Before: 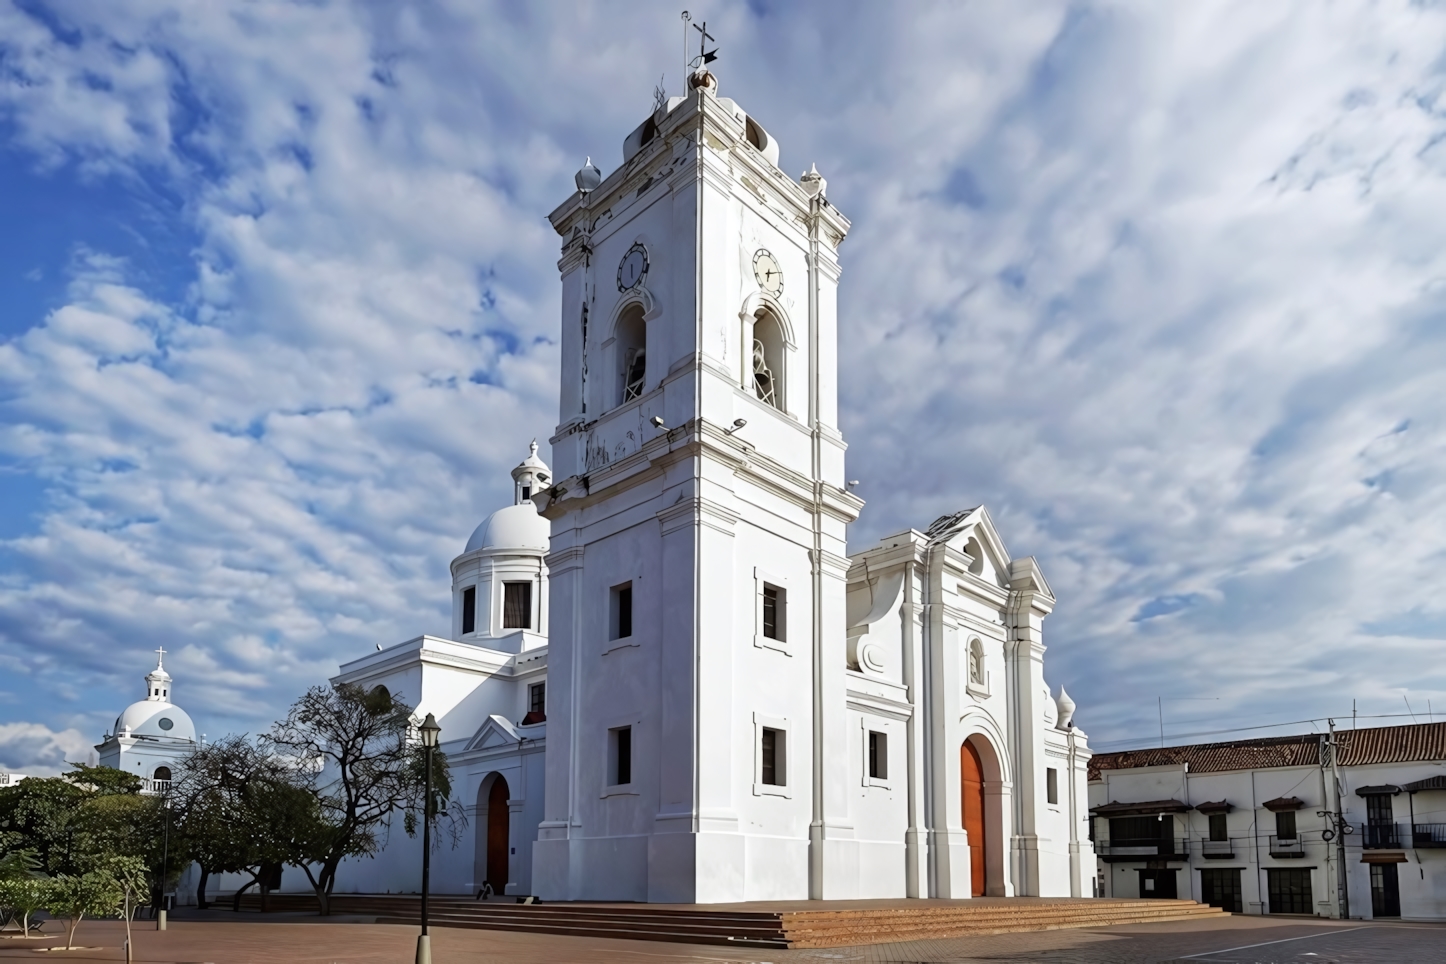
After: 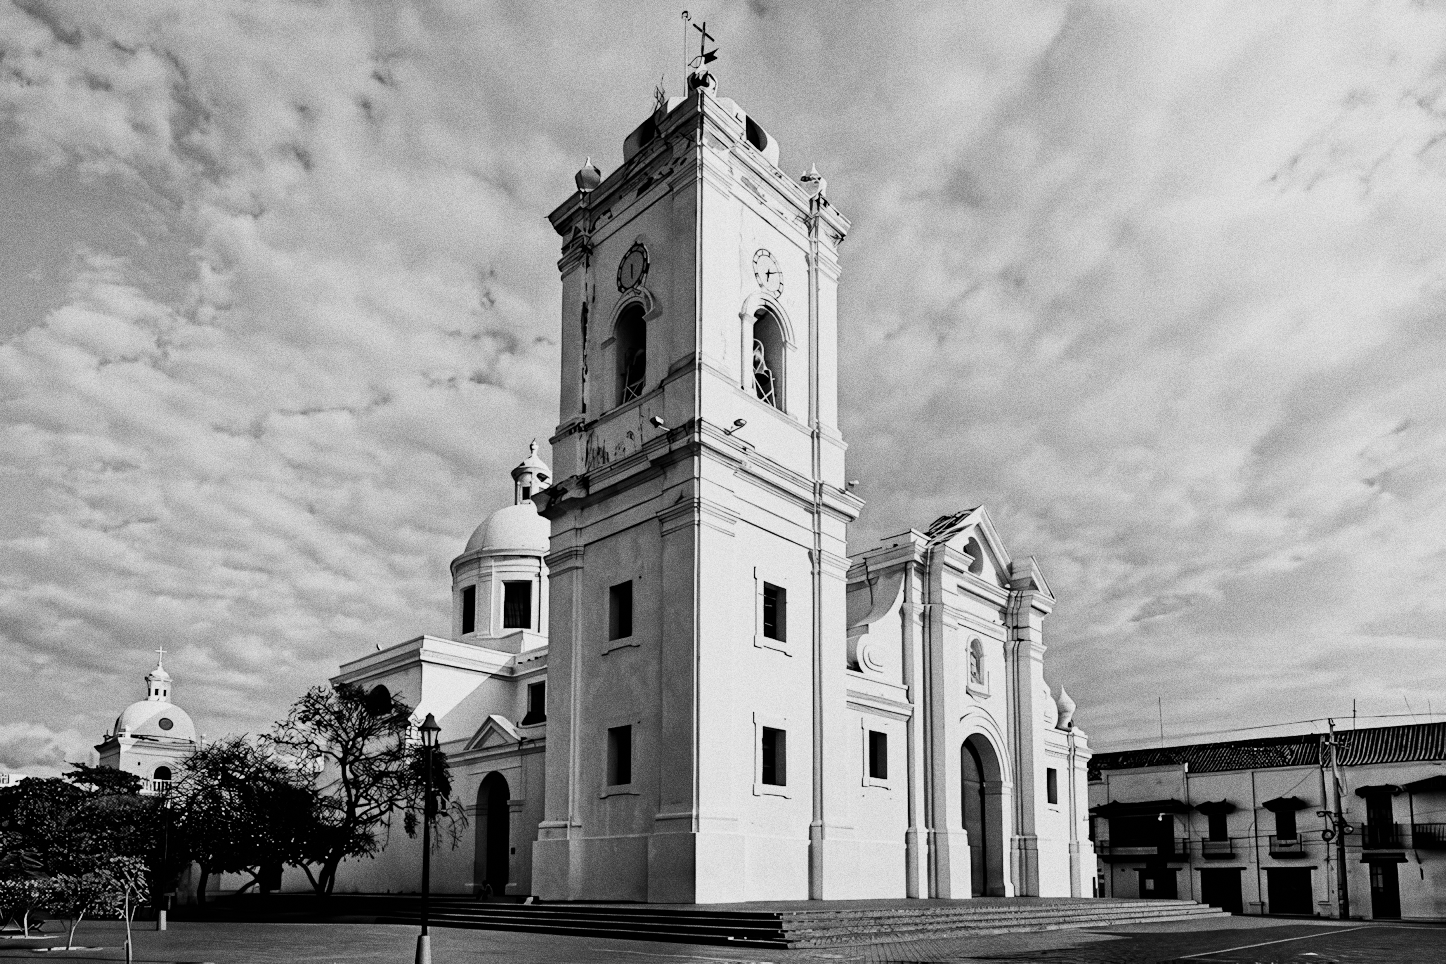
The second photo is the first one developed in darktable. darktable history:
contrast equalizer: octaves 7, y [[0.6 ×6], [0.55 ×6], [0 ×6], [0 ×6], [0 ×6]], mix 0.29
color calibration "_builtin_monochrome | ILFORD HP5+": output gray [0.253, 0.26, 0.487, 0], gray › normalize channels true, illuminant same as pipeline (D50), adaptation XYZ, x 0.346, y 0.359, gamut compression 0
color balance rgb: global offset › luminance -0.51%, perceptual saturation grading › global saturation 27.53%, perceptual saturation grading › highlights -25%, perceptual saturation grading › shadows 25%, perceptual brilliance grading › highlights 6.62%, perceptual brilliance grading › mid-tones 17.07%, perceptual brilliance grading › shadows -5.23%
grain "silver grain": coarseness 0.09 ISO, strength 40%
haze removal: adaptive false
sigmoid: contrast 1.69, skew -0.23, preserve hue 0%, red attenuation 0.1, red rotation 0.035, green attenuation 0.1, green rotation -0.017, blue attenuation 0.15, blue rotation -0.052, base primaries Rec2020
exposure "_builtin_magic lantern defaults": compensate highlight preservation false
